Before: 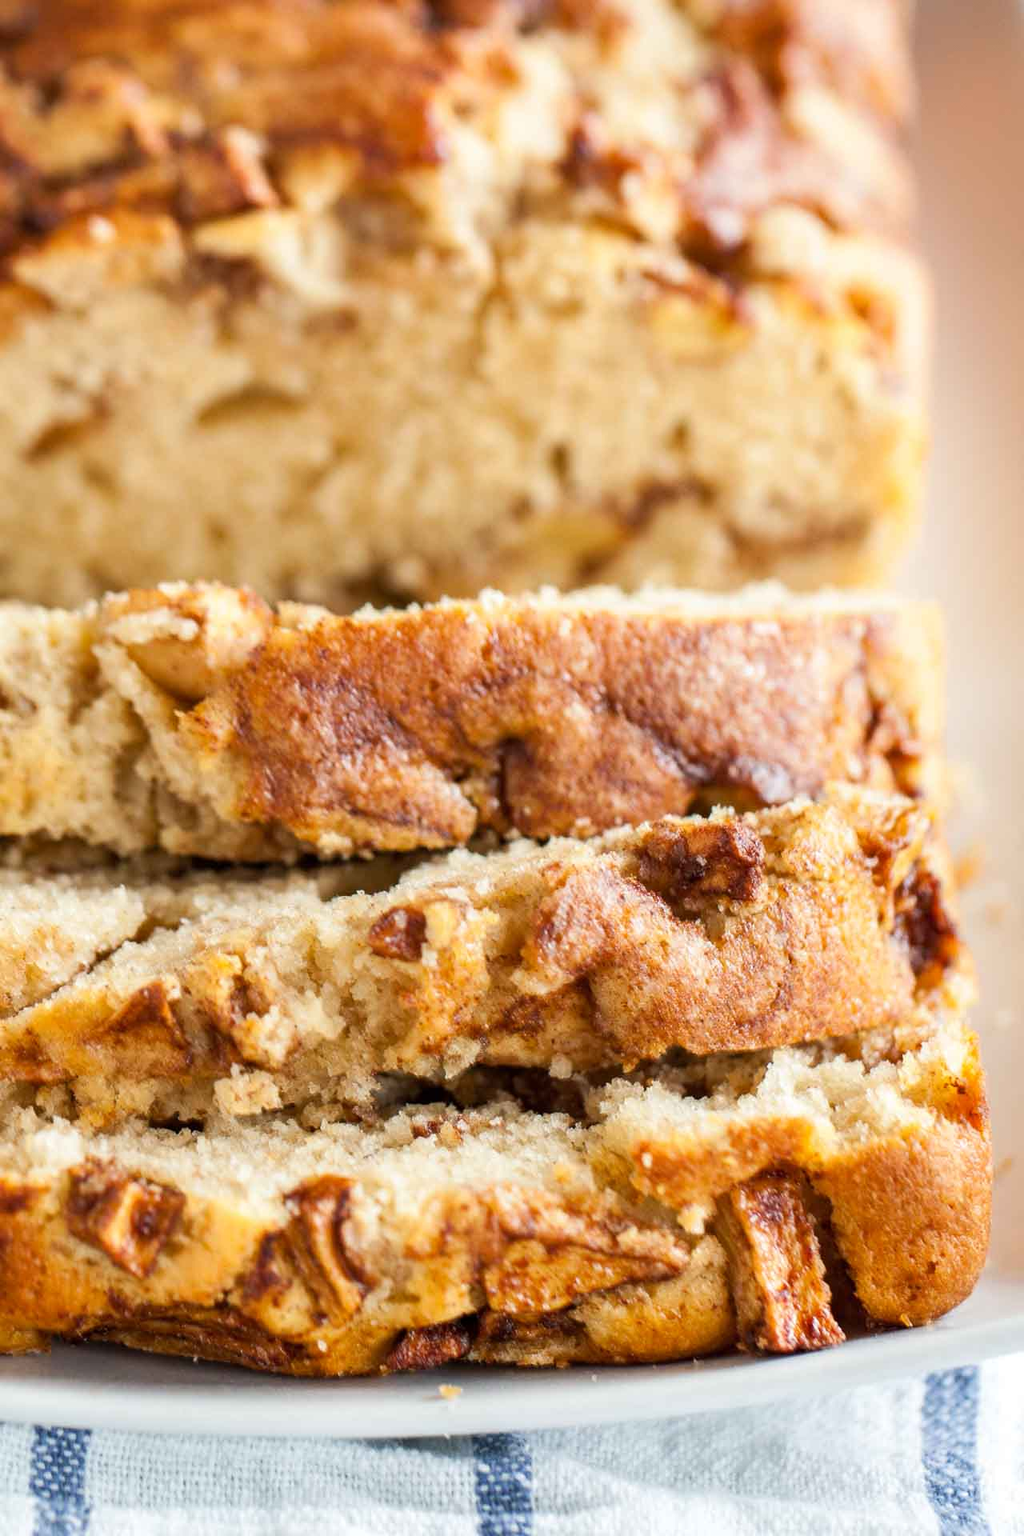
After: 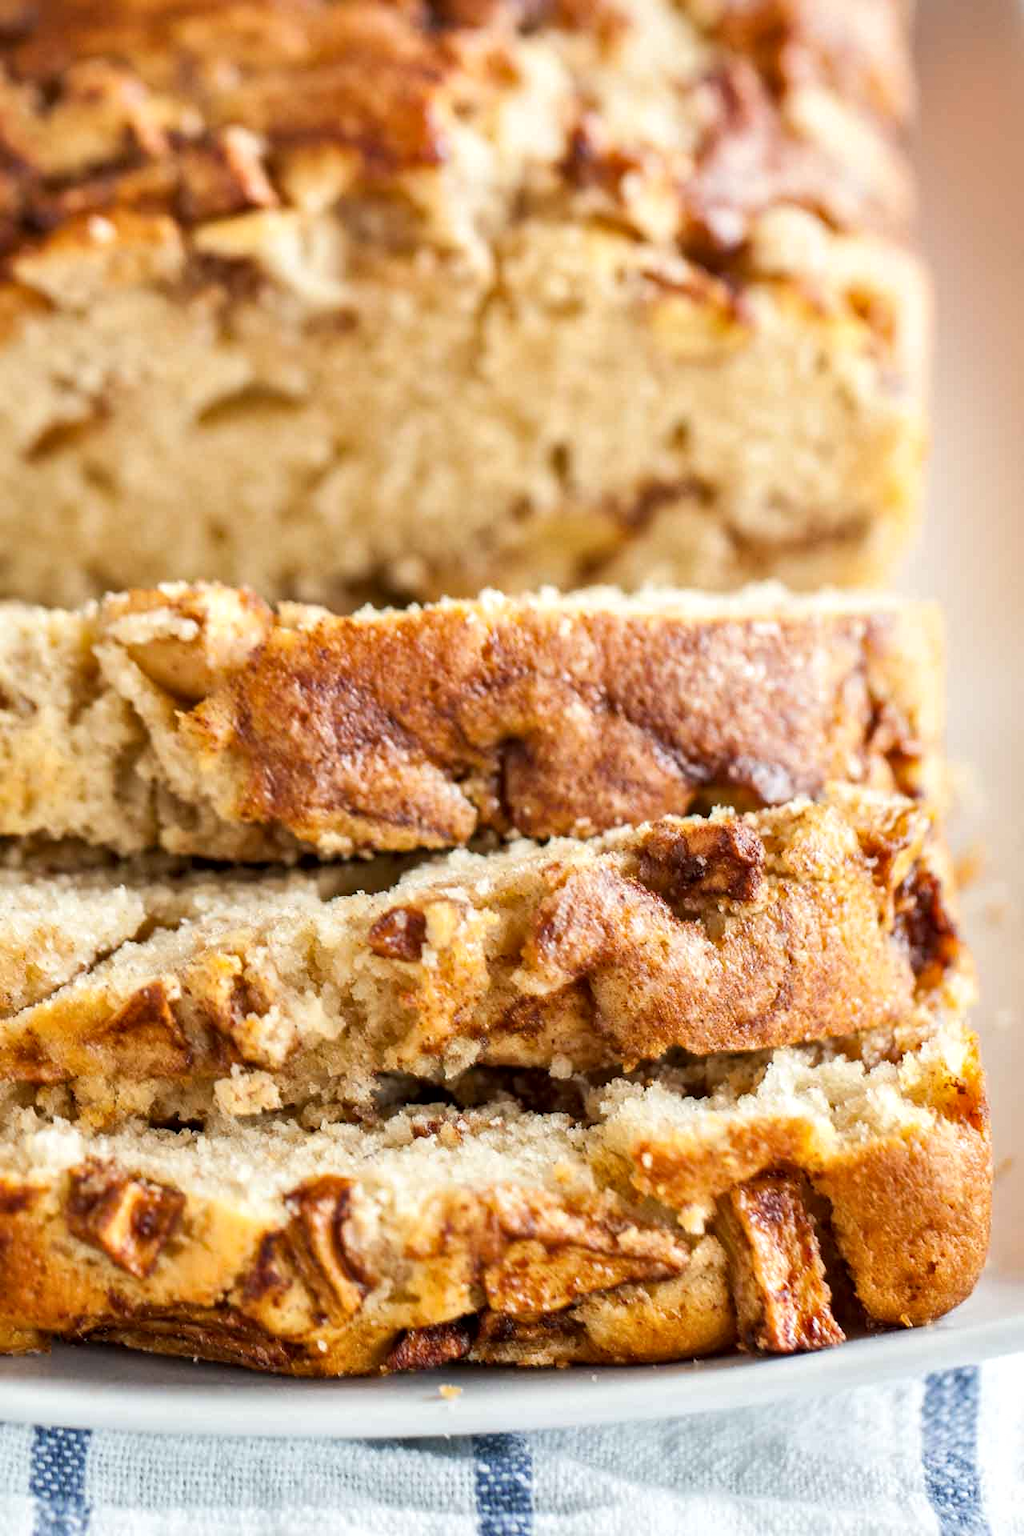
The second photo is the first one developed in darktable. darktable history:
local contrast: mode bilateral grid, contrast 31, coarseness 25, midtone range 0.2
